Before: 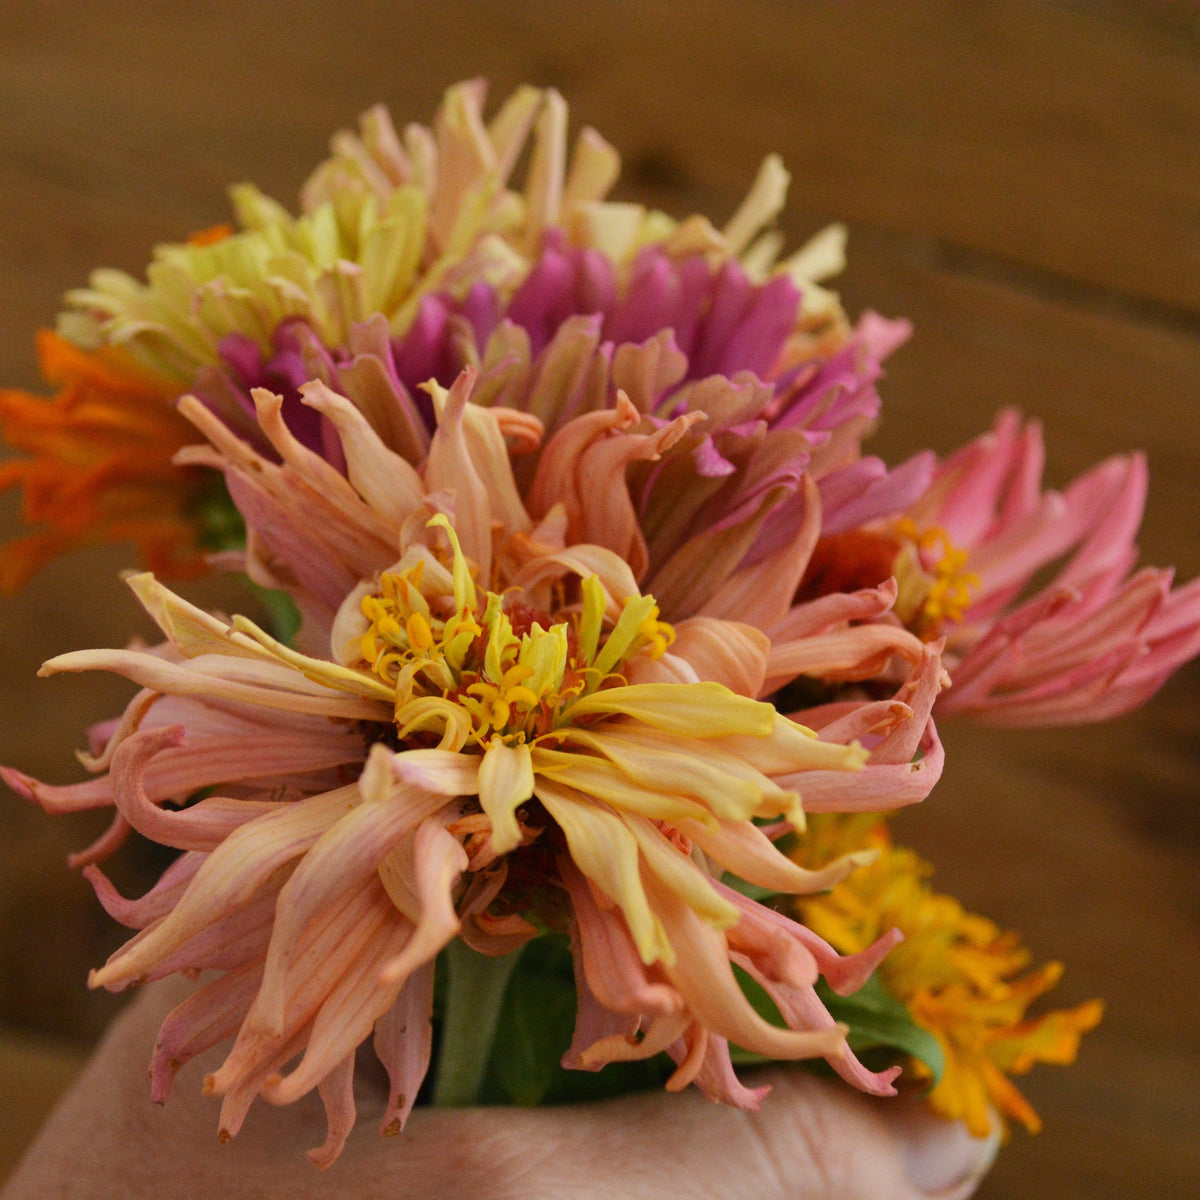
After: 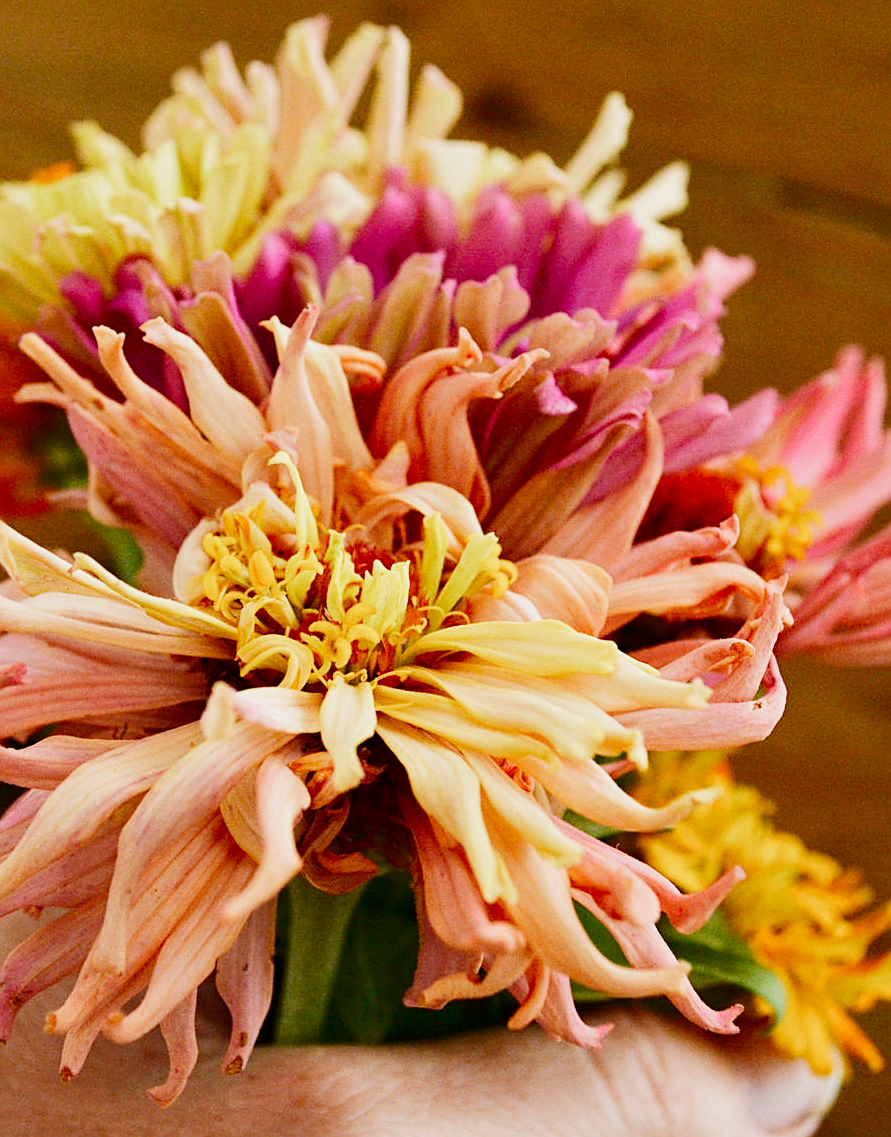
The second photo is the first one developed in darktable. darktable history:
crop and rotate: left 13.185%, top 5.239%, right 12.553%
contrast brightness saturation: contrast 0.187, brightness -0.103, saturation 0.214
sharpen: on, module defaults
filmic rgb: black relative exposure -7.8 EV, white relative exposure 4.26 EV, hardness 3.87, add noise in highlights 0.002, preserve chrominance no, color science v4 (2020)
exposure: black level correction -0.002, exposure 1.109 EV, compensate exposure bias true, compensate highlight preservation false
